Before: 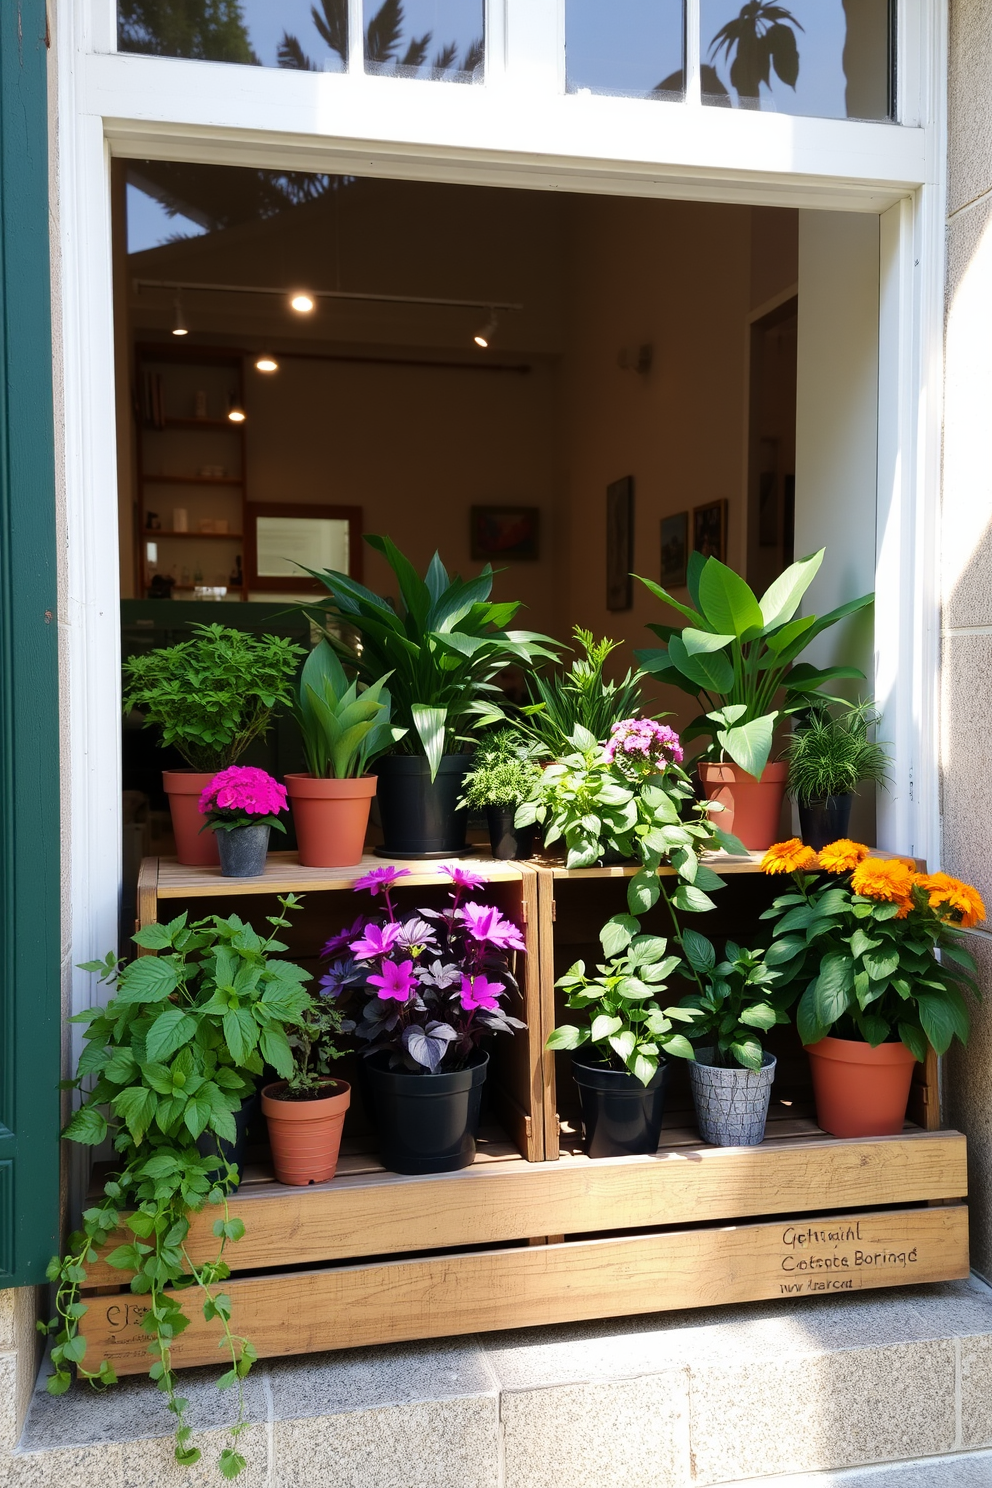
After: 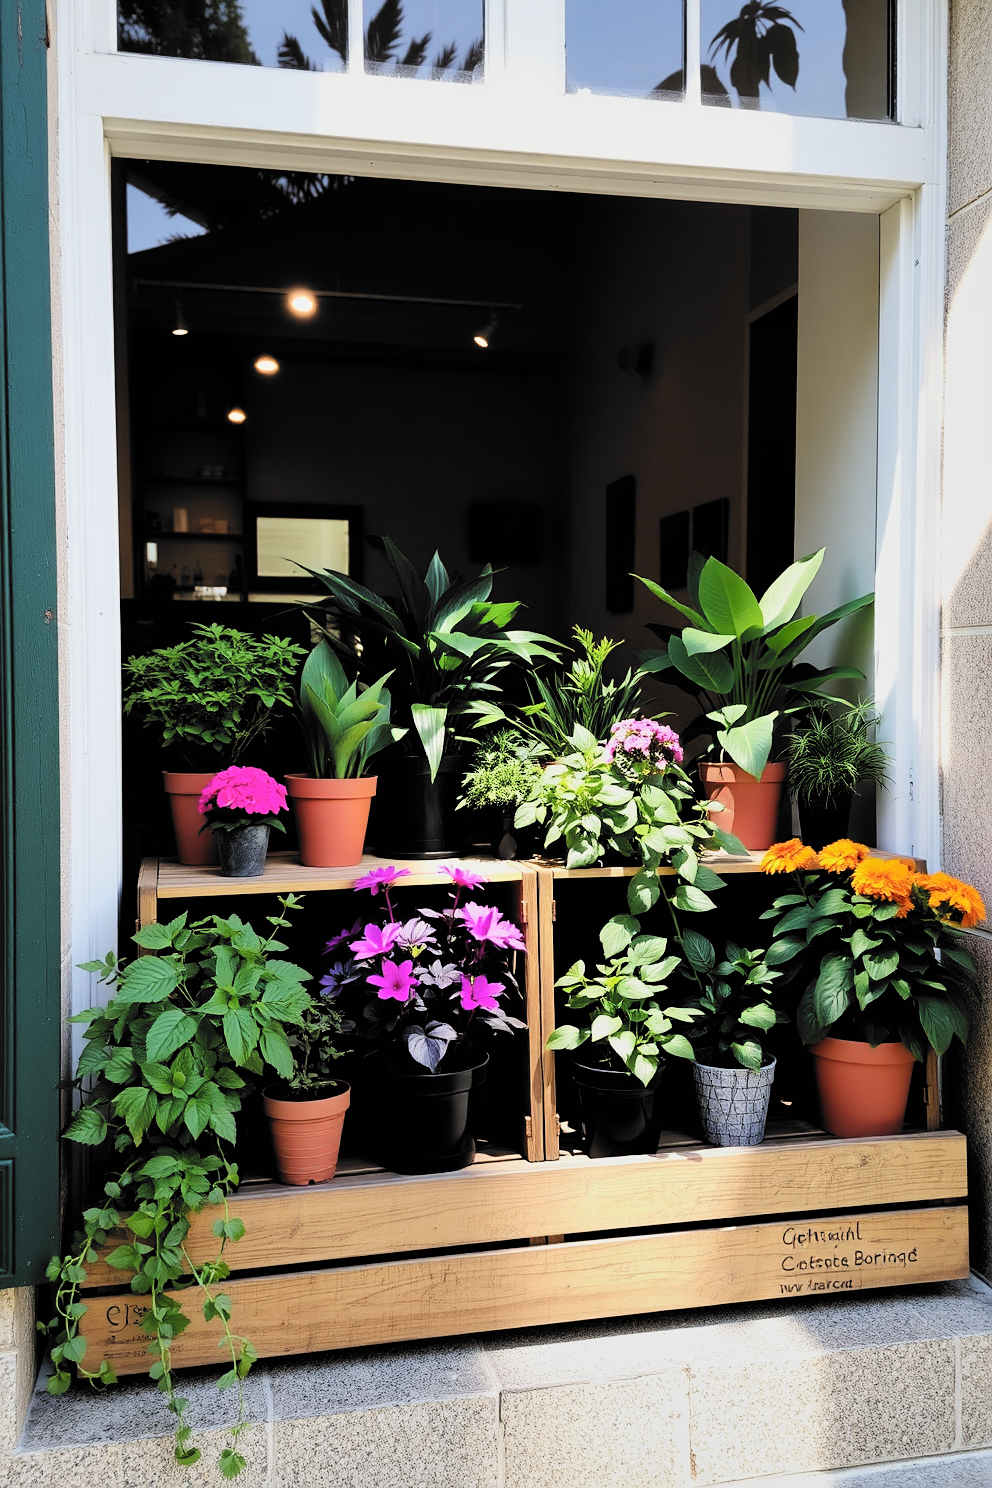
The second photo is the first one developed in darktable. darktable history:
sharpen: amount 0.202
filmic rgb: black relative exposure -5.12 EV, white relative exposure 3.51 EV, threshold 5.94 EV, hardness 3.18, contrast 1.402, highlights saturation mix -30.66%, color science v6 (2022), enable highlight reconstruction true
shadows and highlights: radius 132.73, soften with gaussian
